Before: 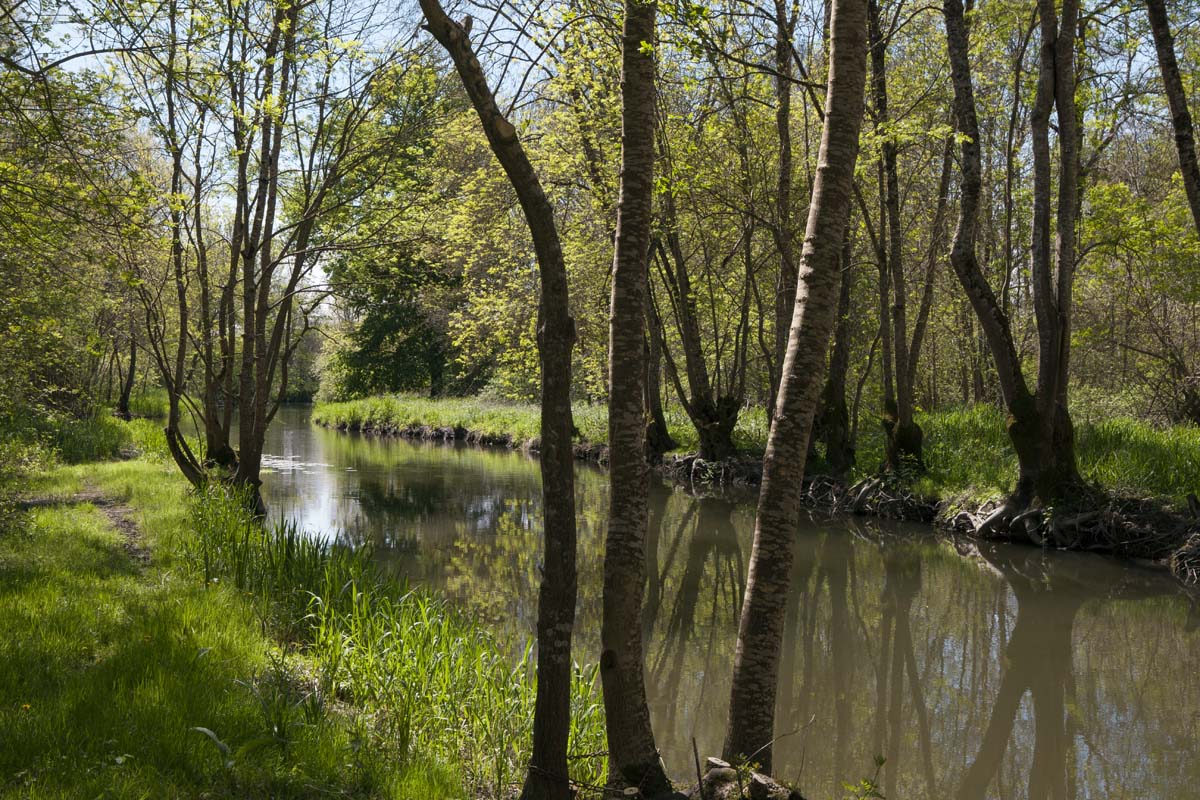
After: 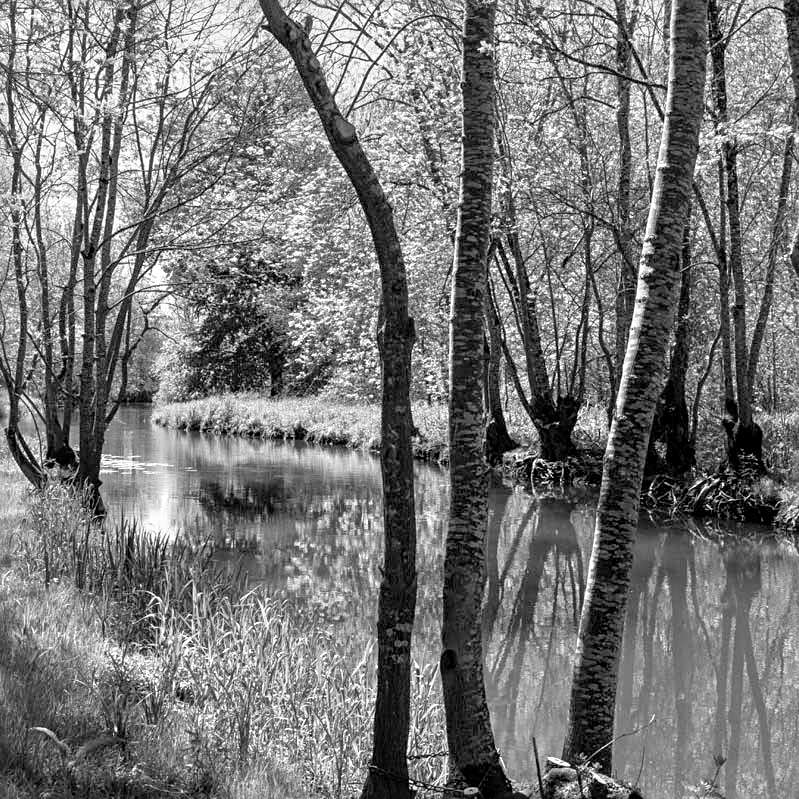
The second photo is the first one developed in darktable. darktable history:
tone equalizer: -7 EV 0.15 EV, -6 EV 0.6 EV, -5 EV 1.15 EV, -4 EV 1.33 EV, -3 EV 1.15 EV, -2 EV 0.6 EV, -1 EV 0.15 EV, mask exposure compensation -0.5 EV
sharpen: radius 2.529, amount 0.323
white balance: red 1, blue 1
local contrast: on, module defaults
crop and rotate: left 13.409%, right 19.924%
monochrome: a -3.63, b -0.465
